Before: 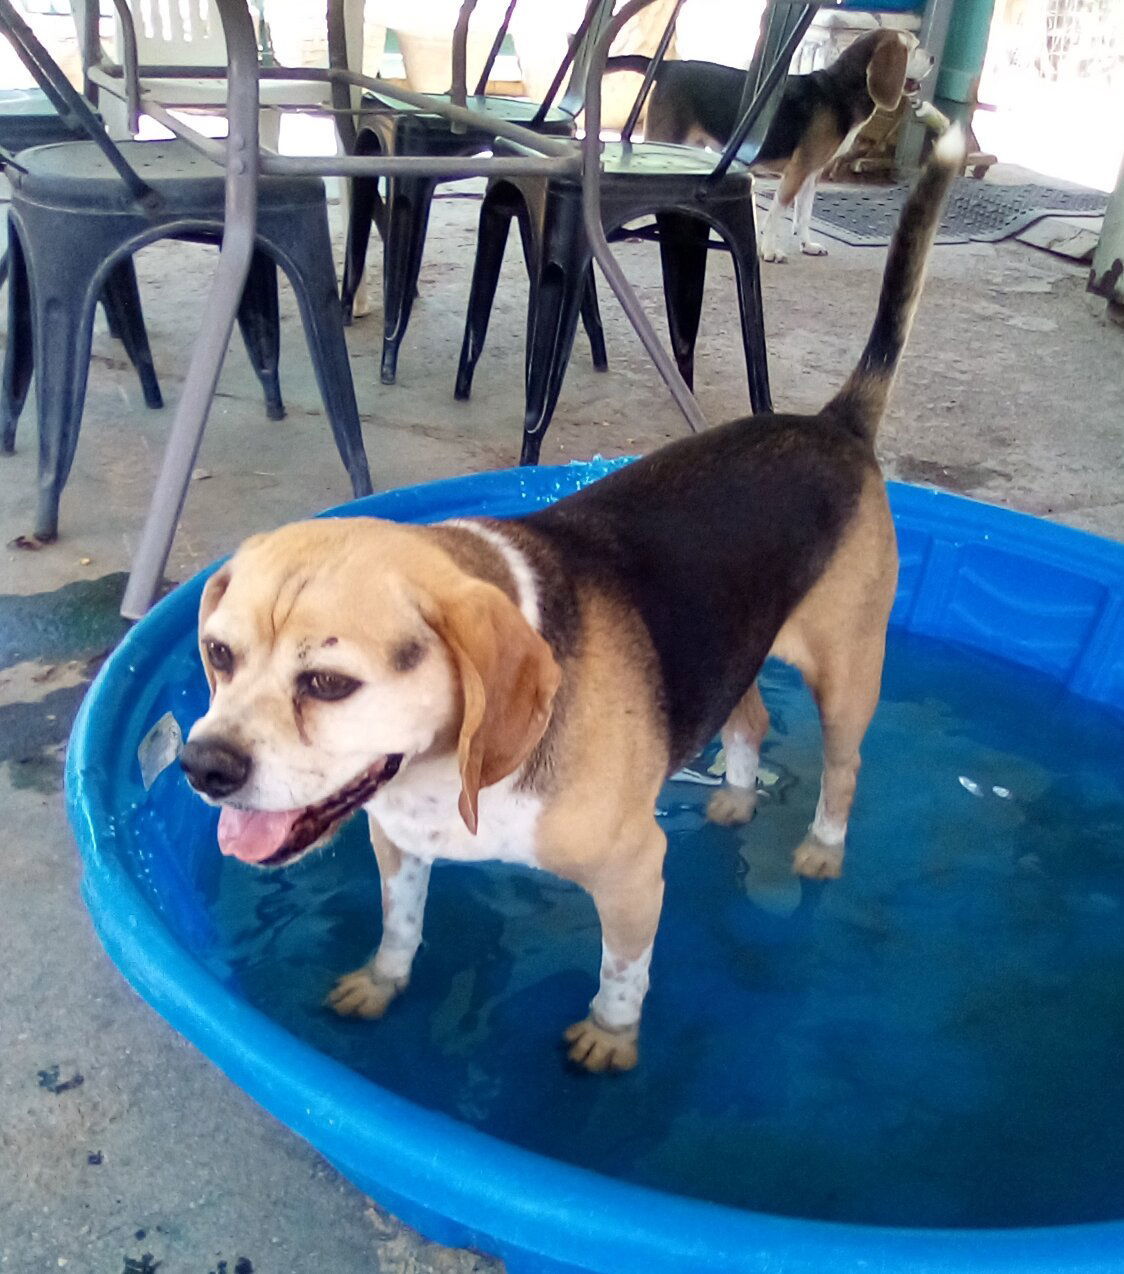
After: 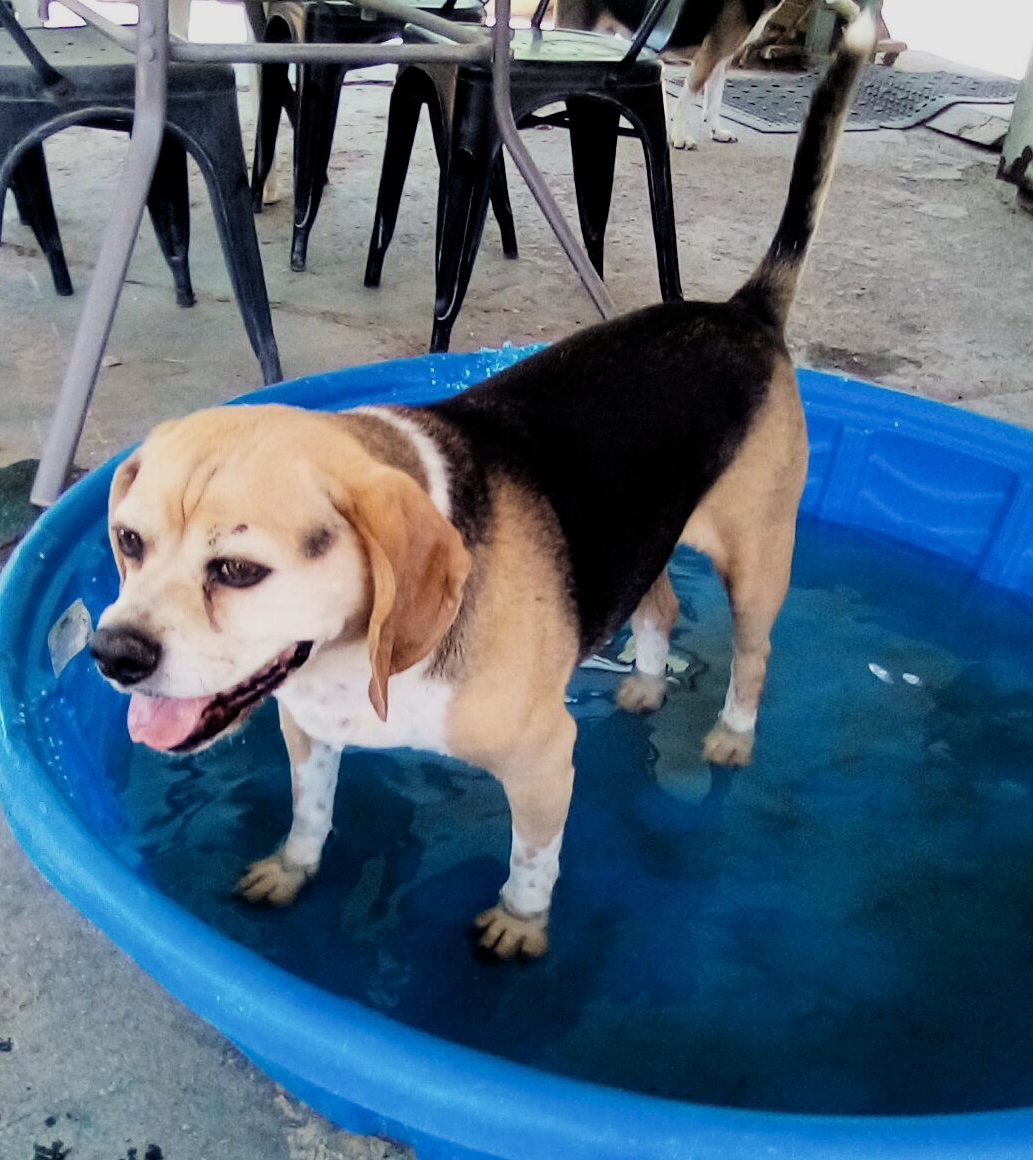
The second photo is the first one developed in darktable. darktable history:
filmic rgb: black relative exposure -5.08 EV, white relative exposure 3.97 EV, hardness 2.89, contrast 1.299
crop and rotate: left 8.065%, top 8.92%
